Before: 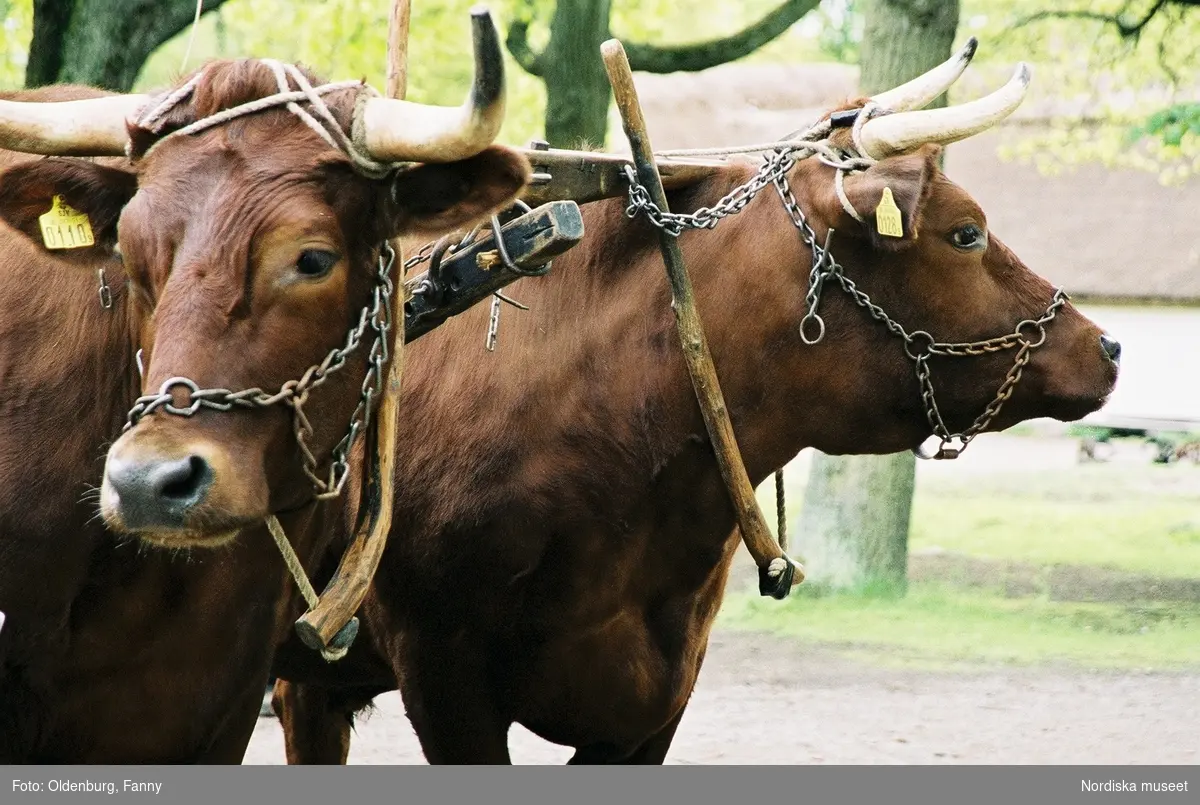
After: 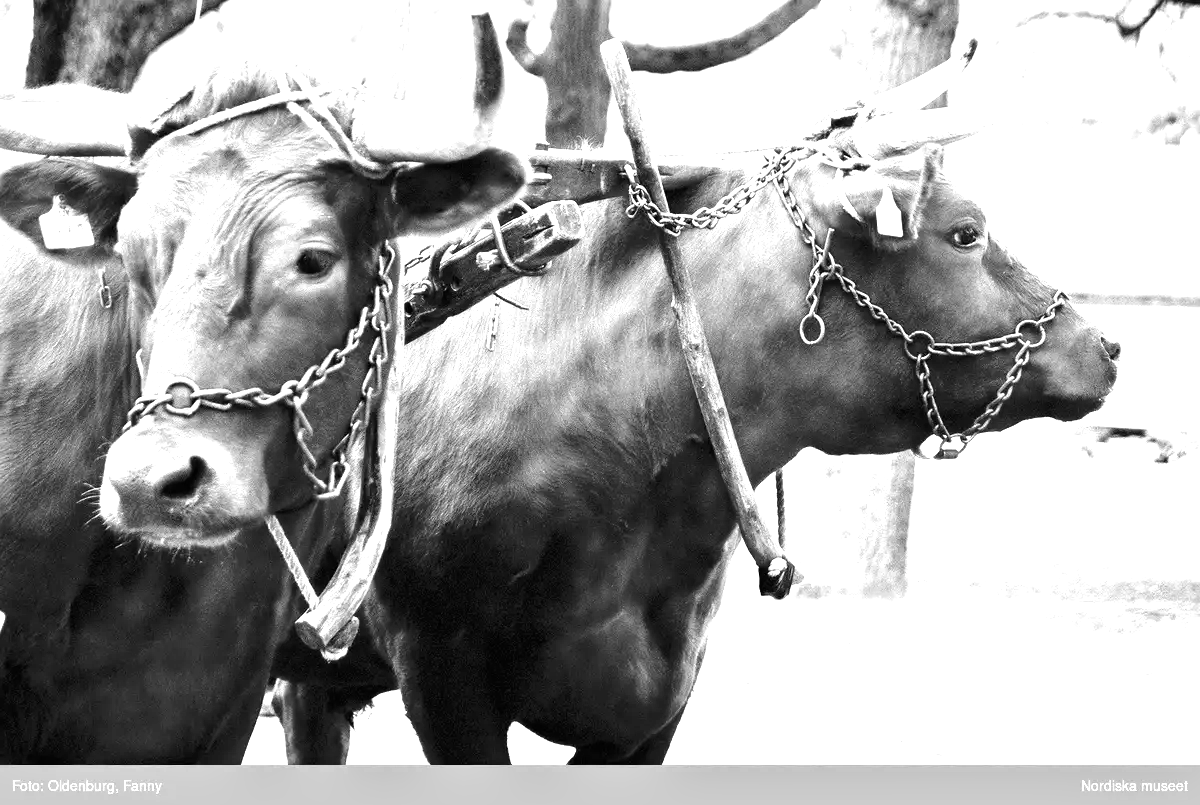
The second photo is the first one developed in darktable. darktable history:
white balance: red 4.26, blue 1.802
exposure: exposure -1 EV, compensate highlight preservation false
monochrome: on, module defaults
